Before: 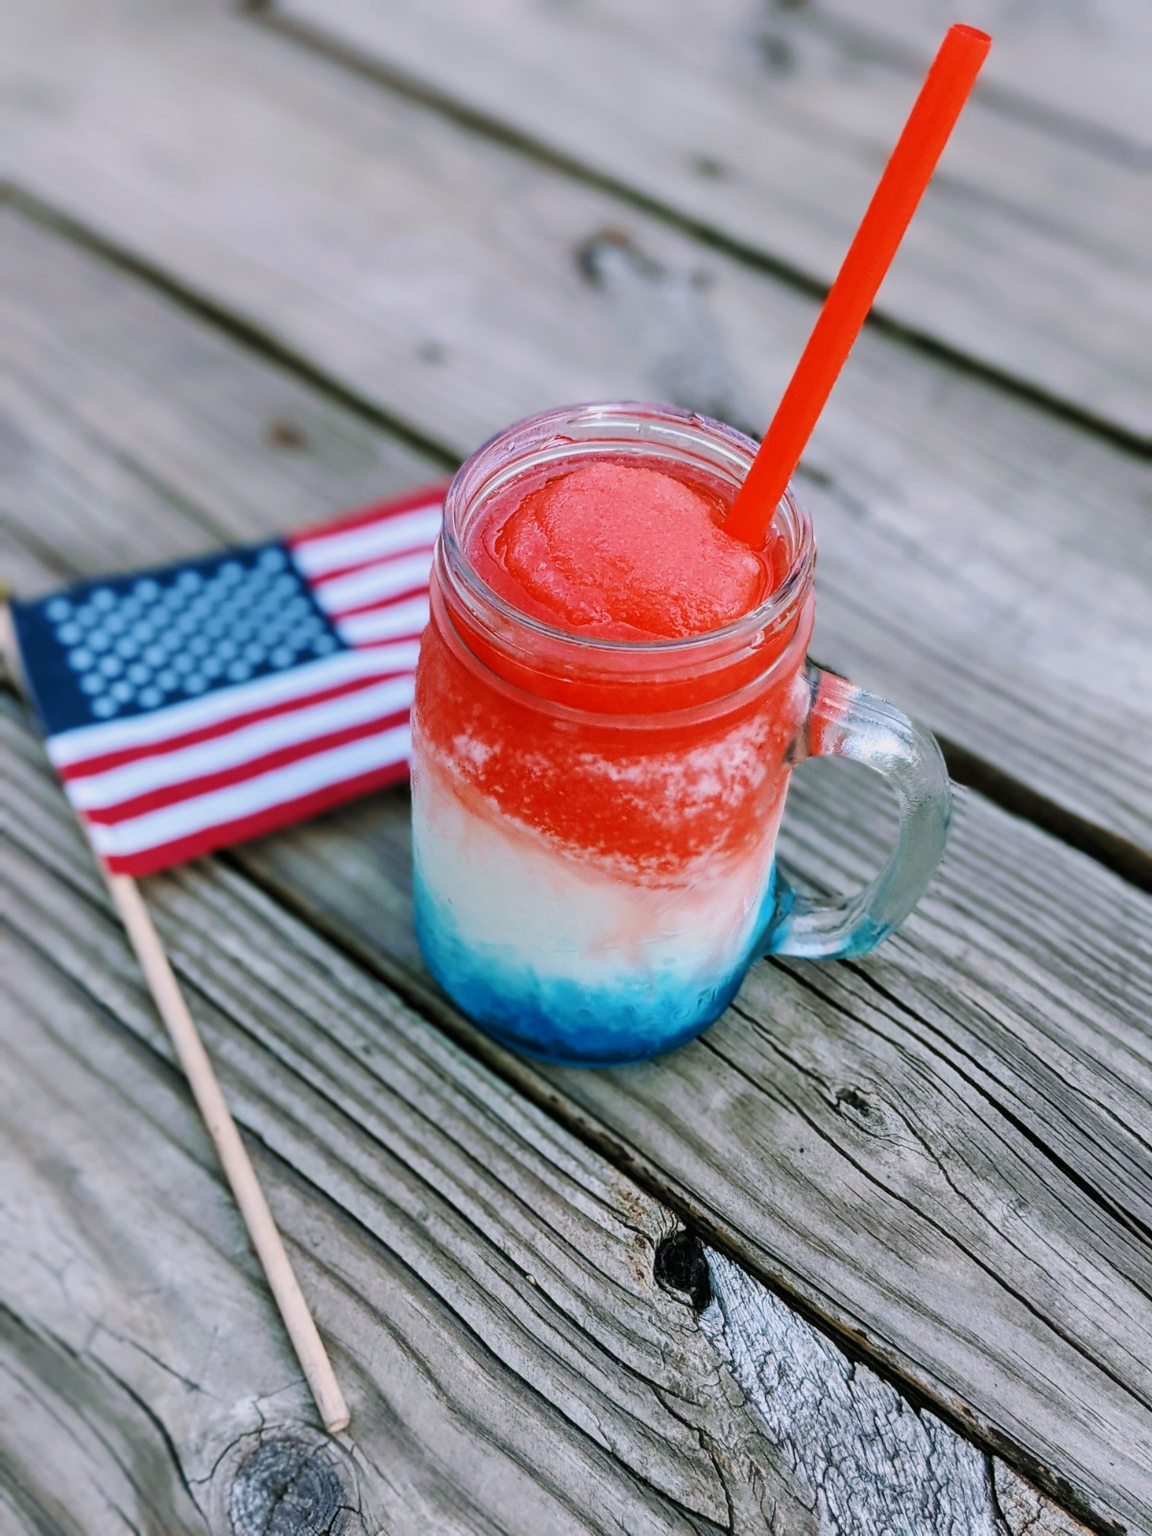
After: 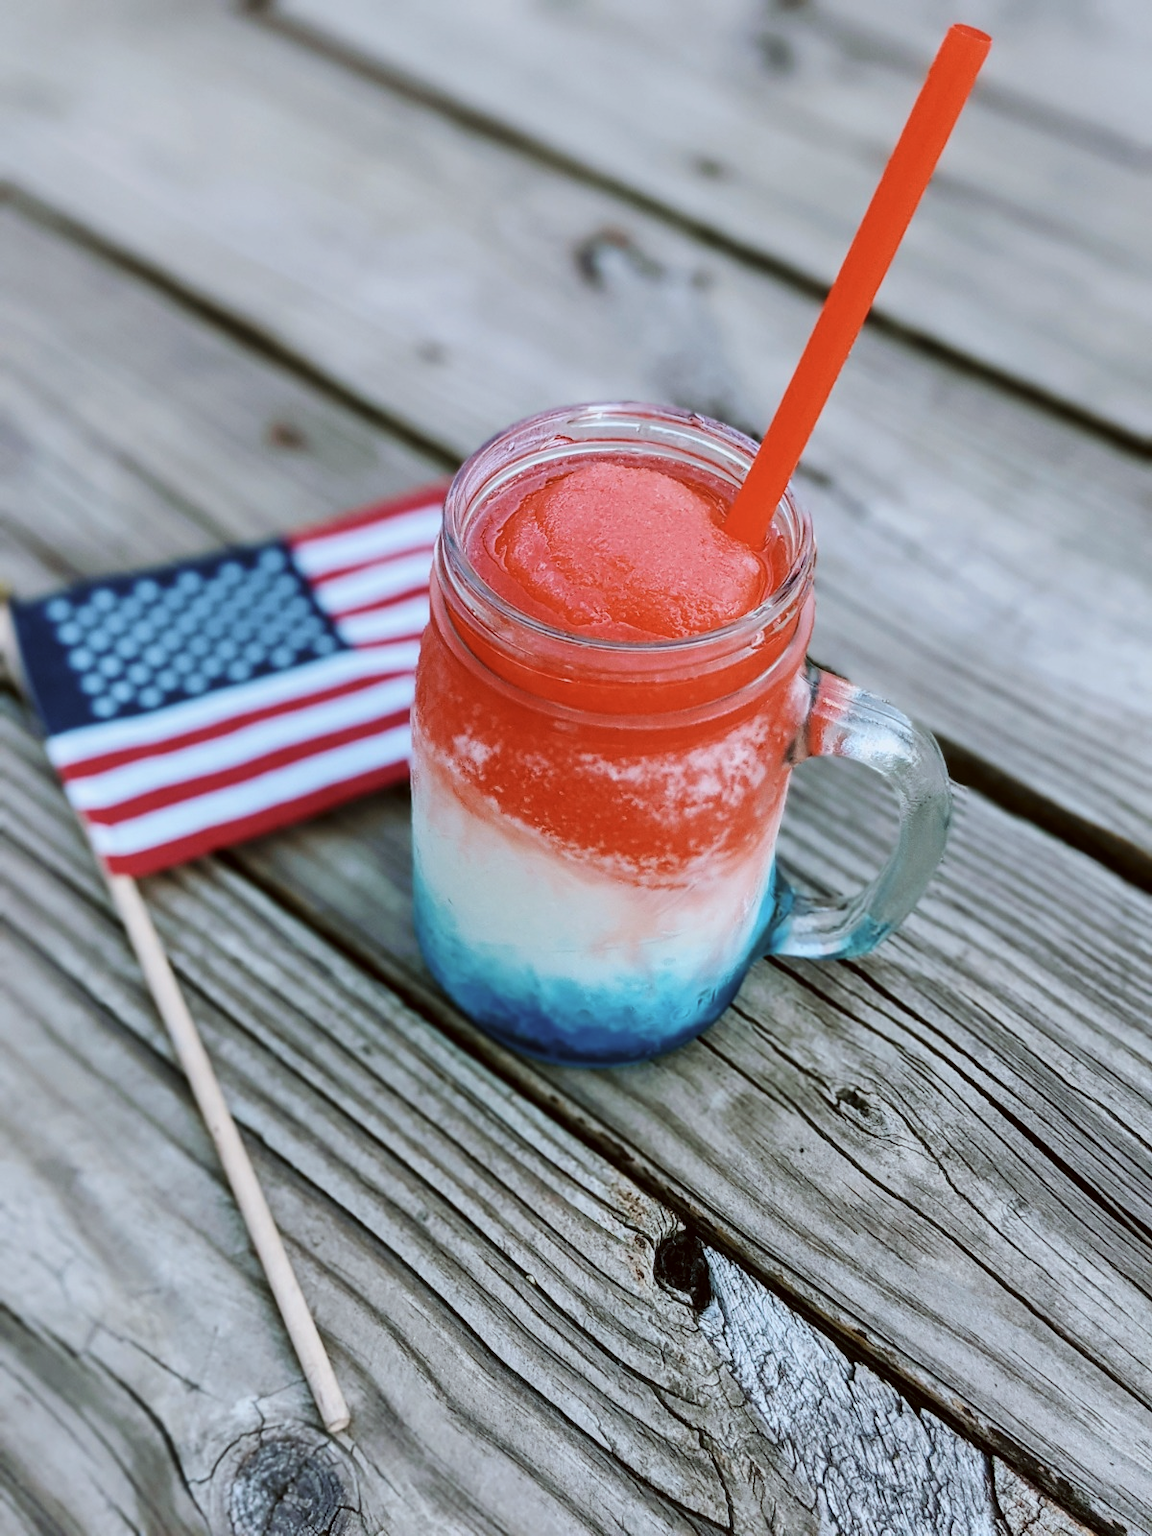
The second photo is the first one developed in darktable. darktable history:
contrast brightness saturation: contrast 0.11, saturation -0.17
color correction: highlights a* -4.98, highlights b* -3.76, shadows a* 3.83, shadows b* 4.08
